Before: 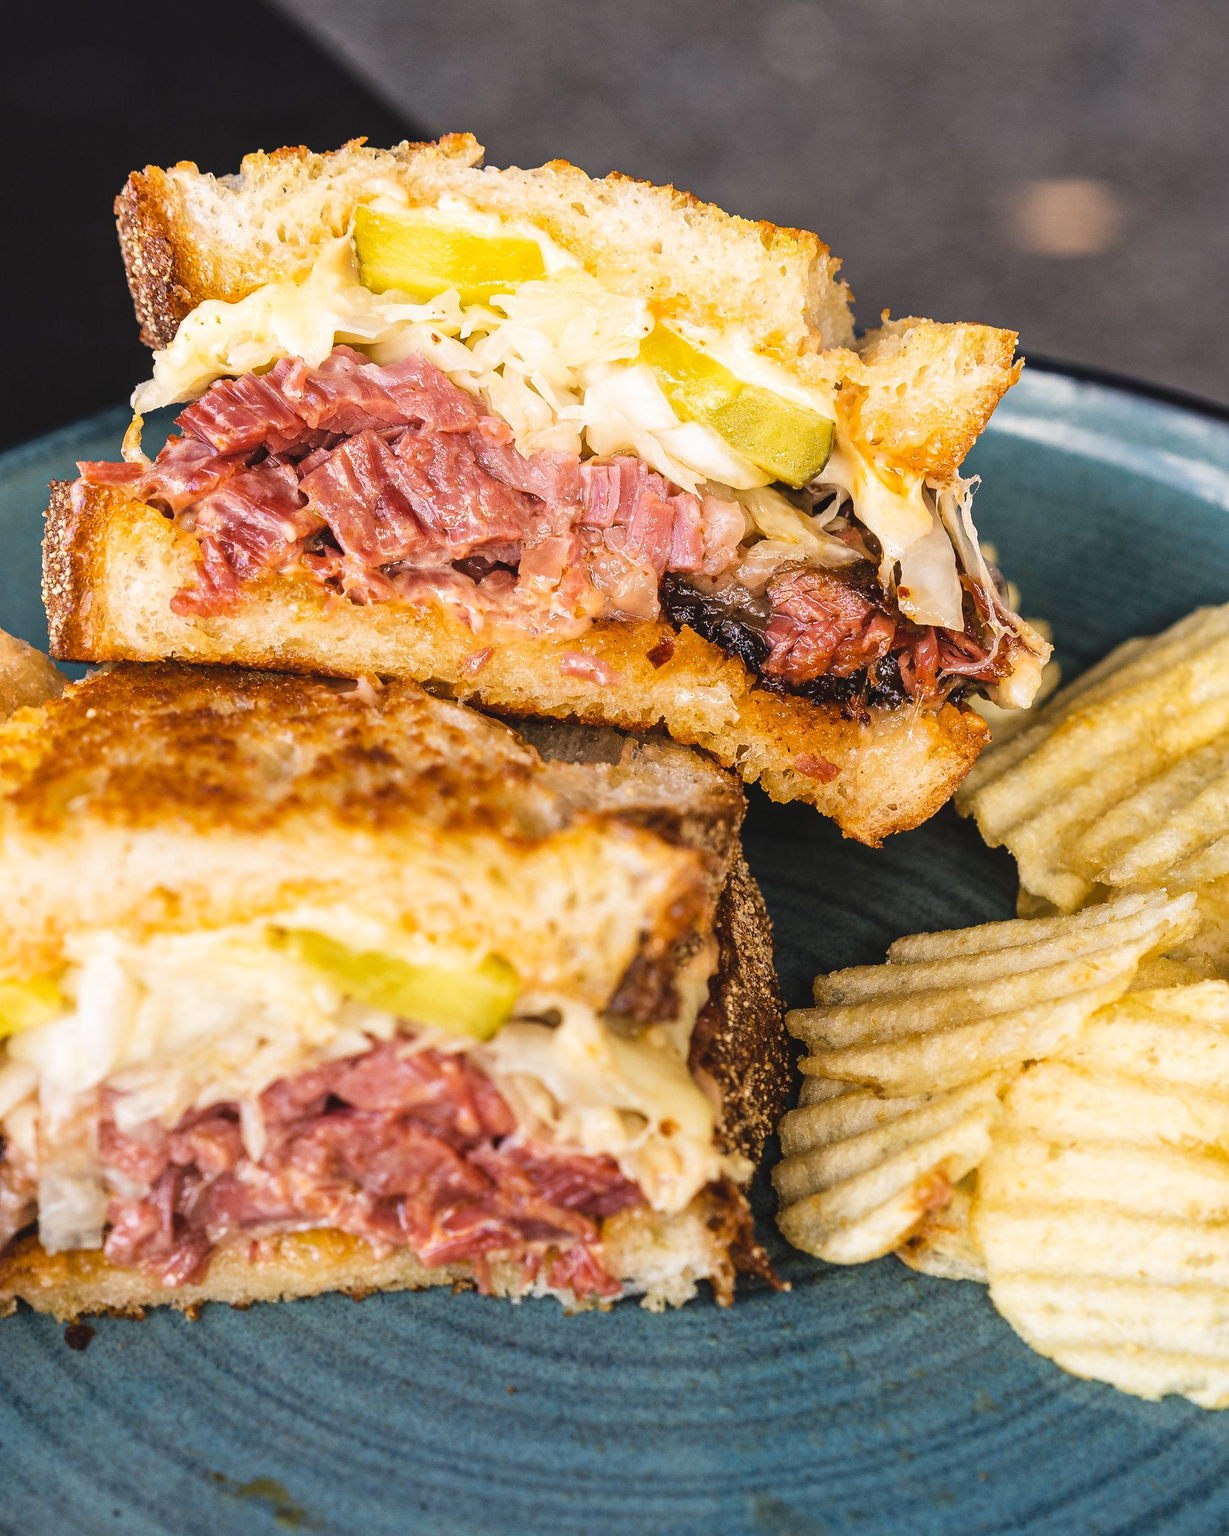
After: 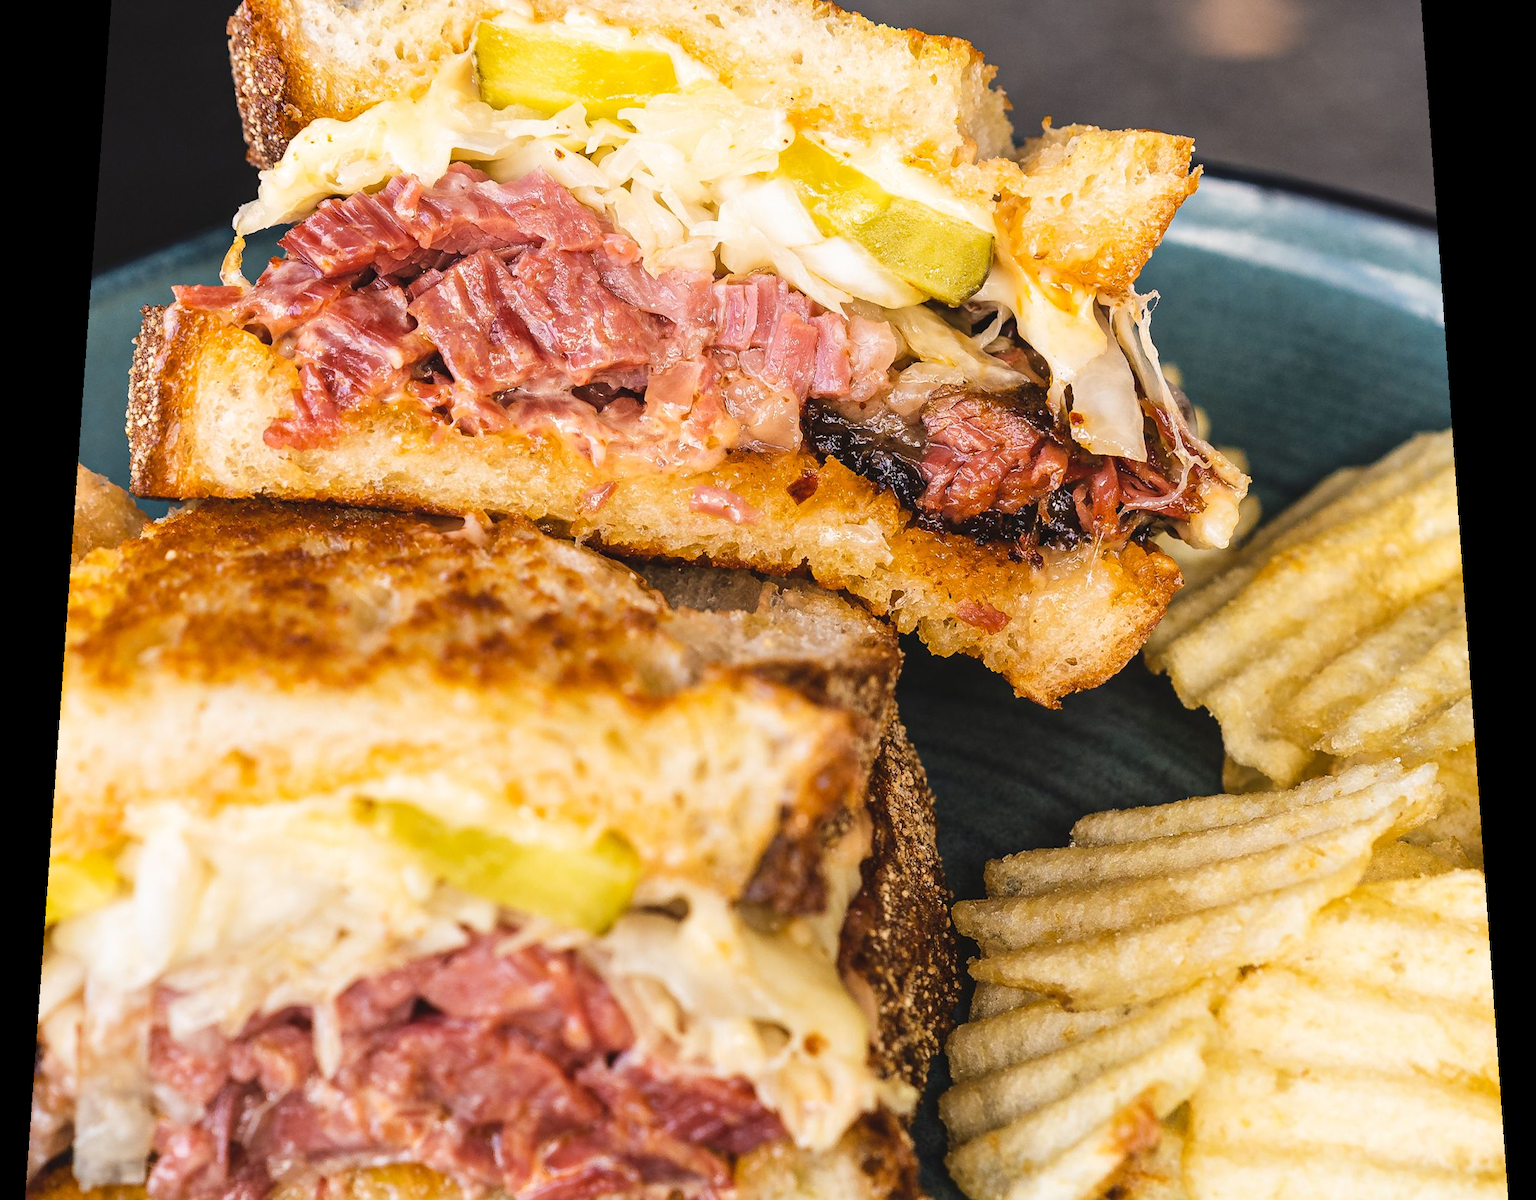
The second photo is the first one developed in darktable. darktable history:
crop: top 11.166%, bottom 22.168%
tone equalizer: on, module defaults
exposure: compensate highlight preservation false
rotate and perspective: rotation 0.128°, lens shift (vertical) -0.181, lens shift (horizontal) -0.044, shear 0.001, automatic cropping off
